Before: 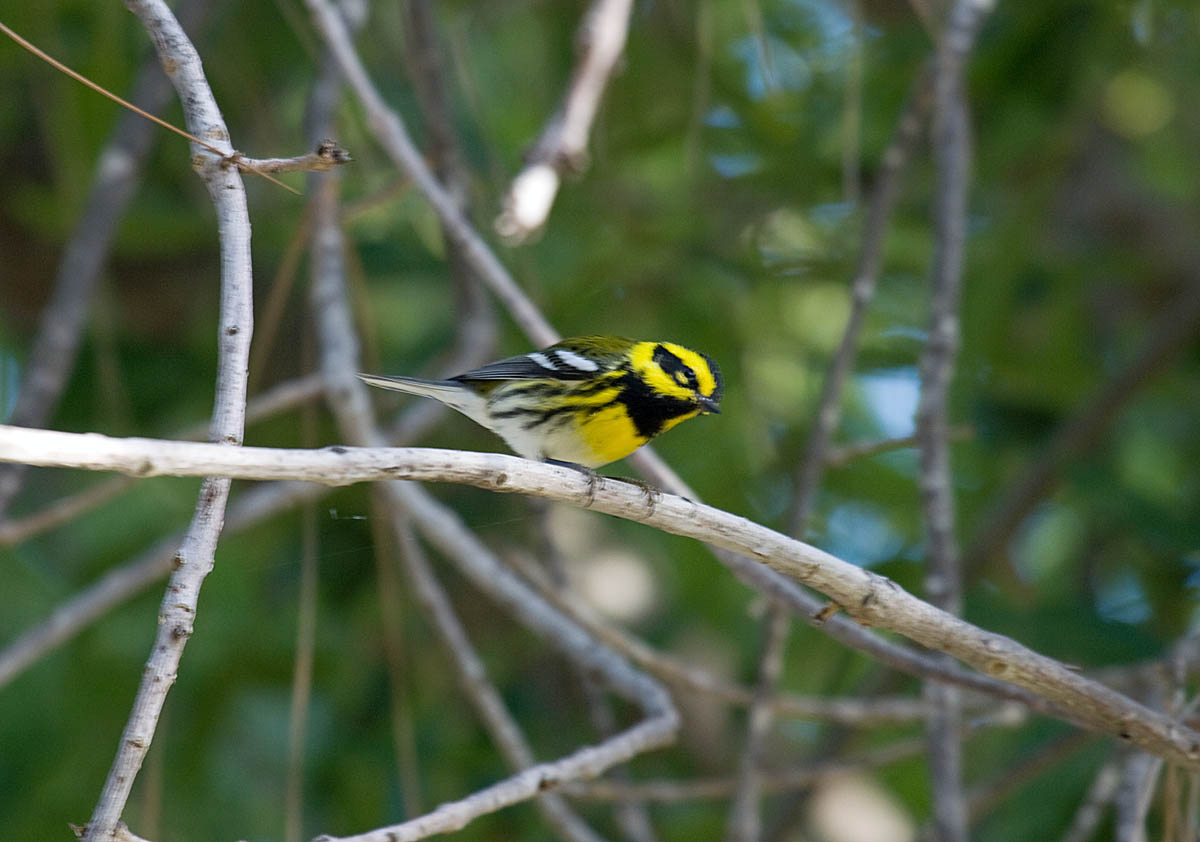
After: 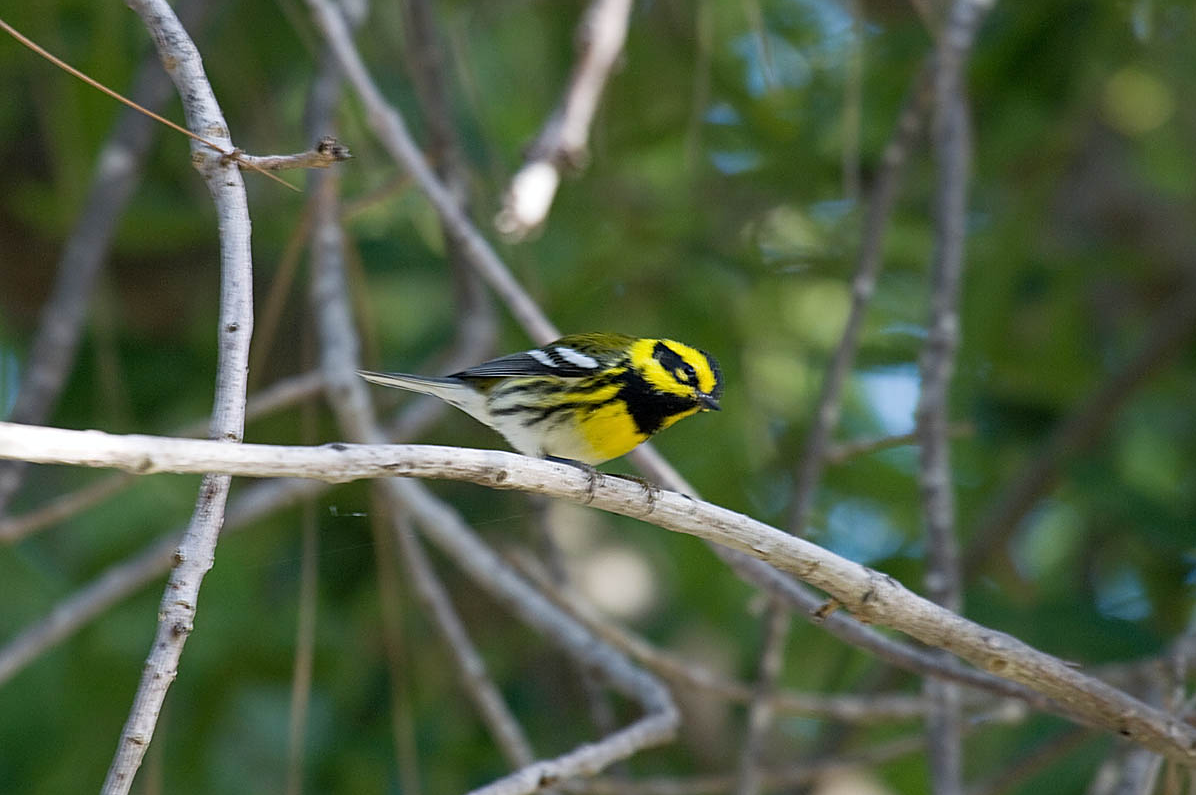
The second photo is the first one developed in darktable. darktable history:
crop: top 0.448%, right 0.264%, bottom 5.045%
sharpen: amount 0.2
